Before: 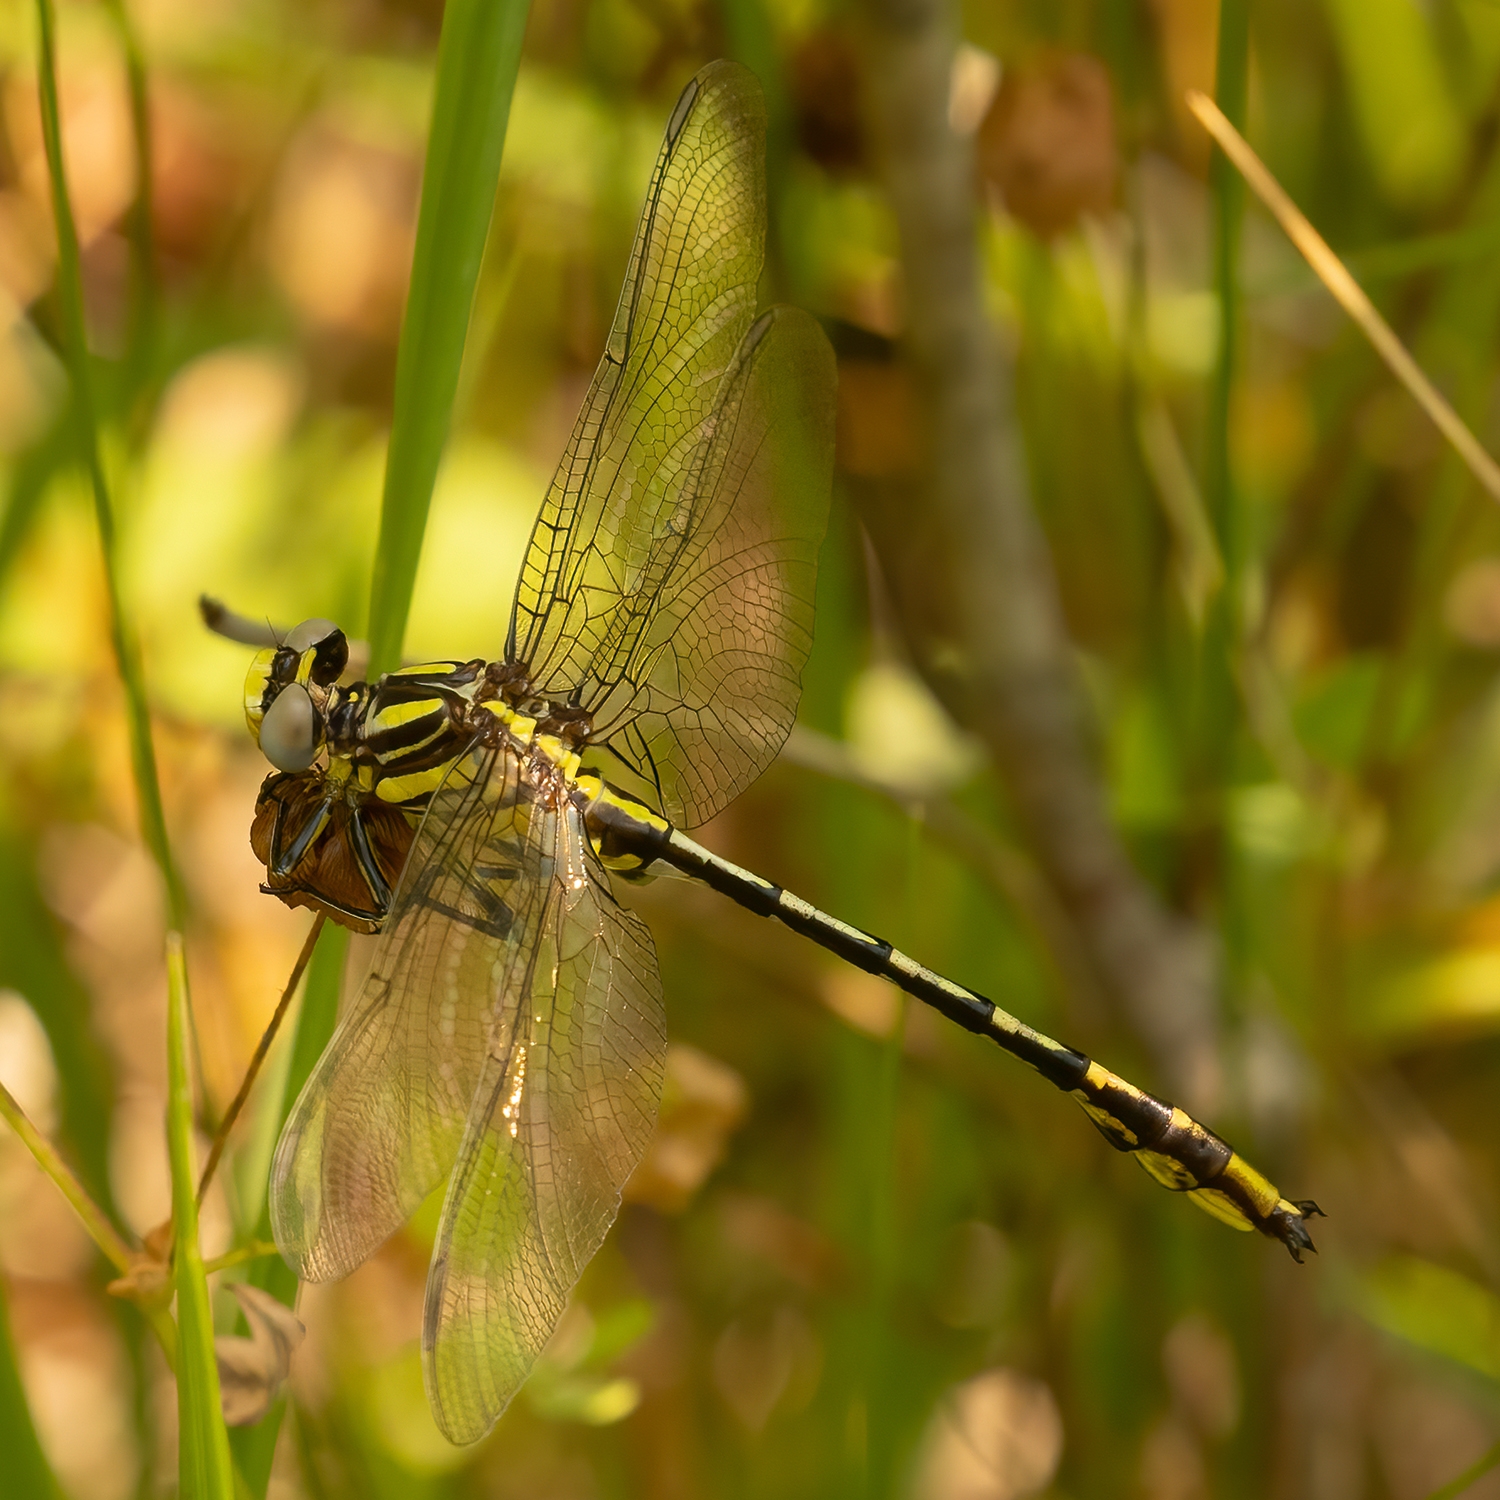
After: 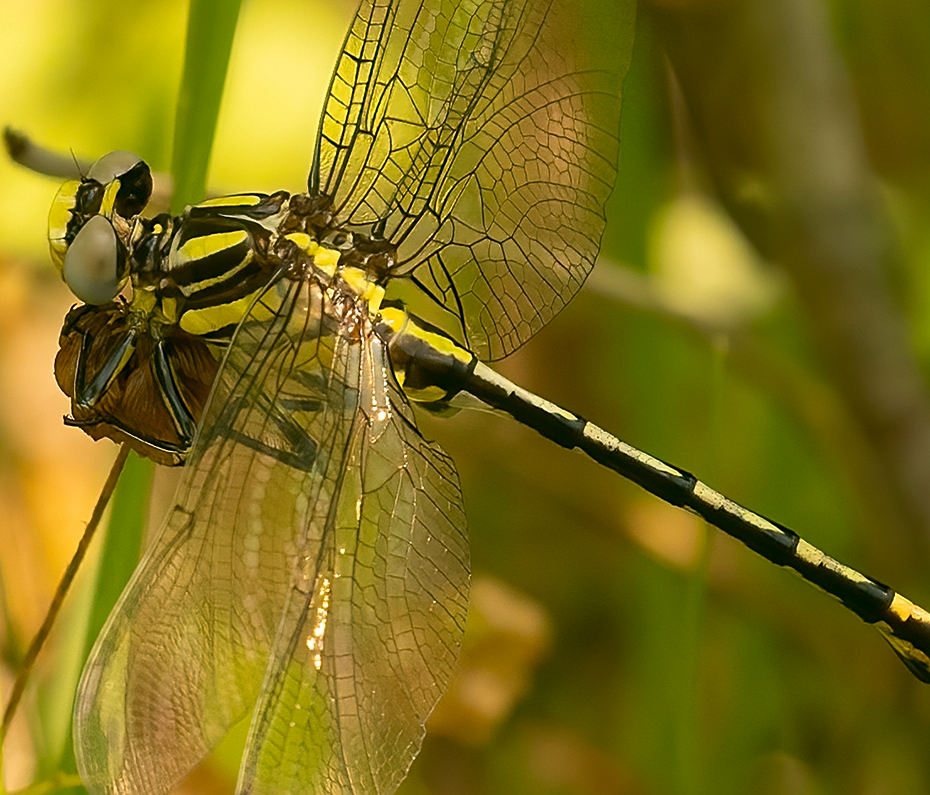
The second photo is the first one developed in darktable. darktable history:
sharpen: on, module defaults
color correction: highlights a* 4.1, highlights b* 4.94, shadows a* -8.12, shadows b* 4.79
crop: left 13.129%, top 31.215%, right 24.812%, bottom 15.727%
